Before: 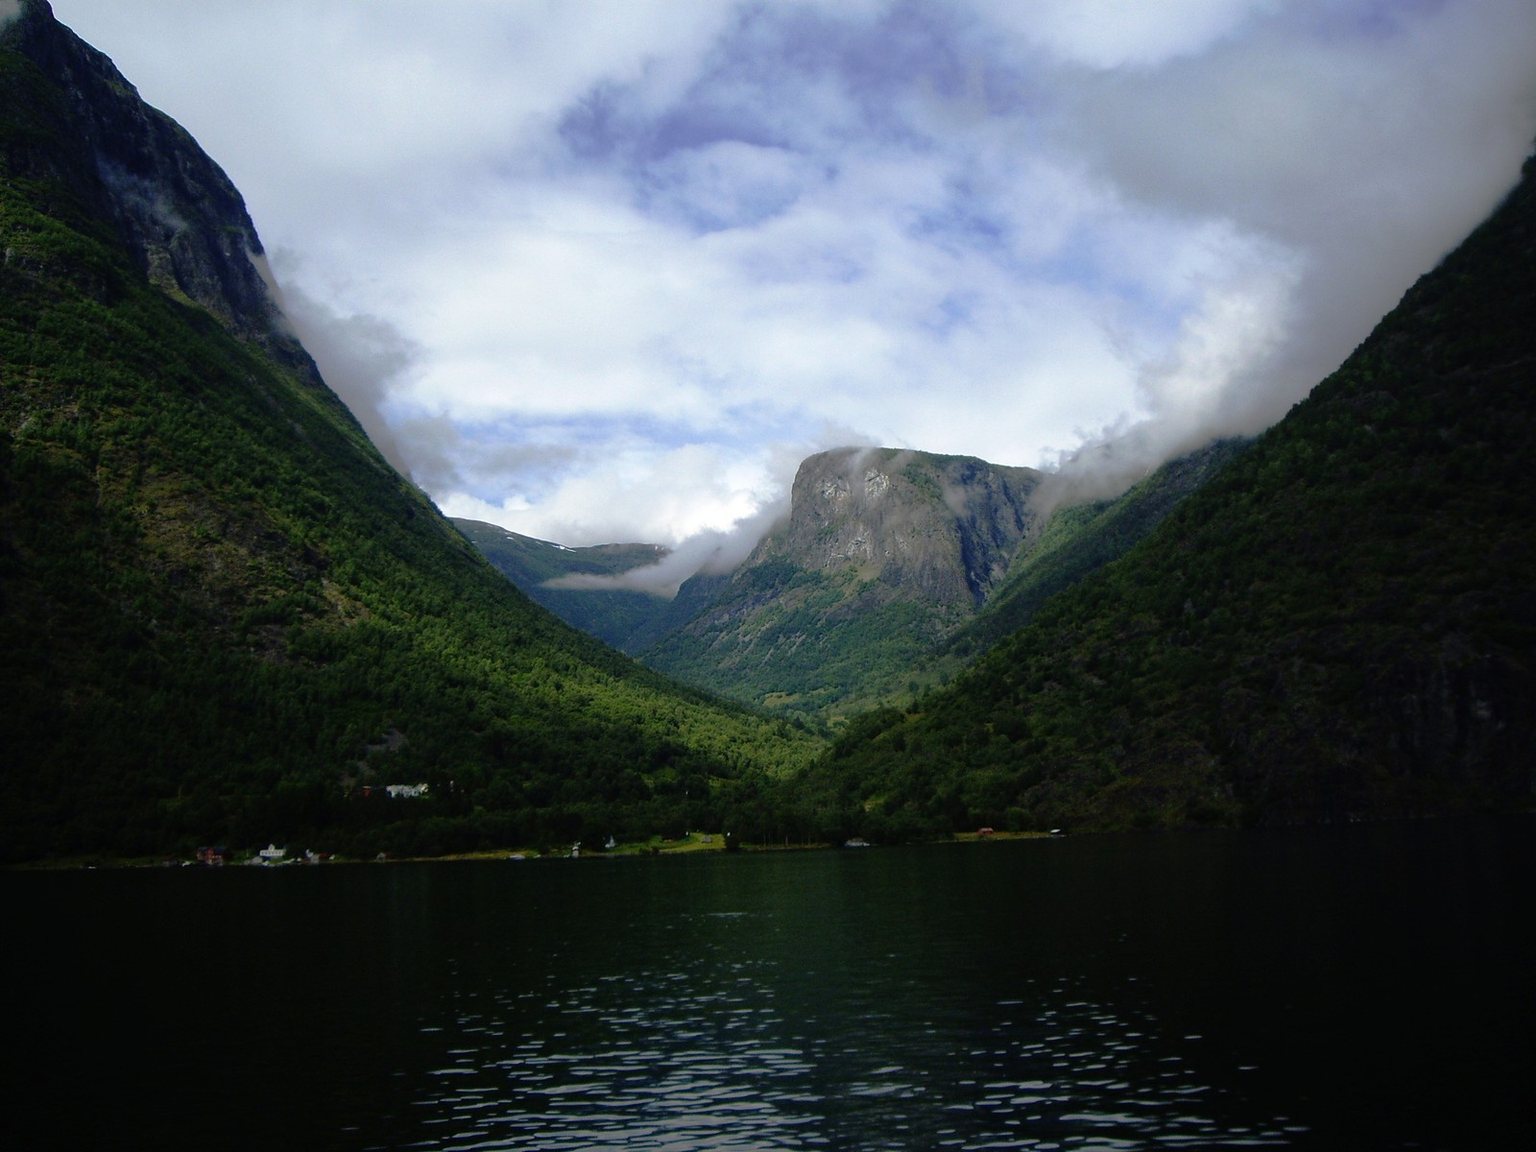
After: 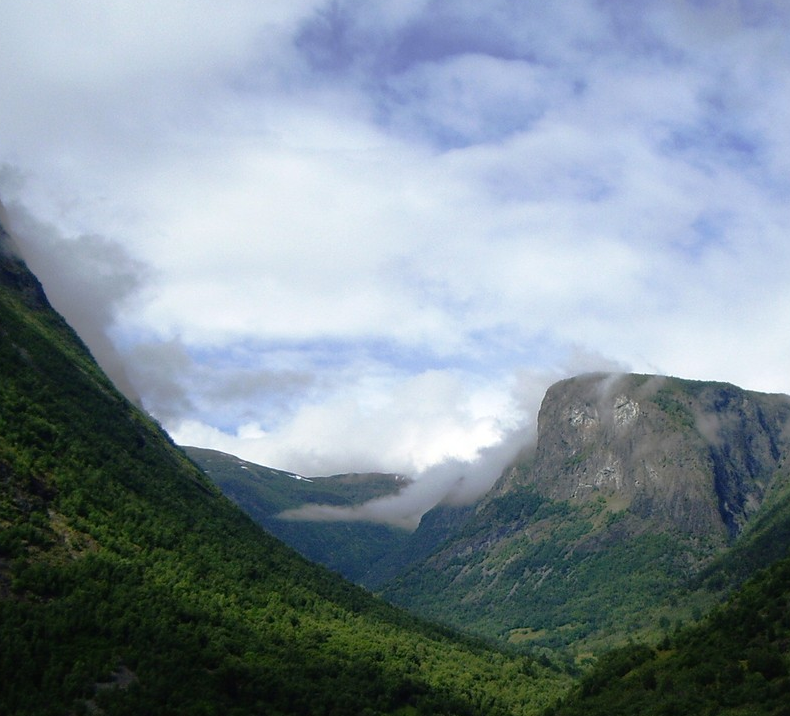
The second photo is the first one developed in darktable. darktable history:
crop: left 17.955%, top 7.773%, right 32.669%, bottom 32.491%
